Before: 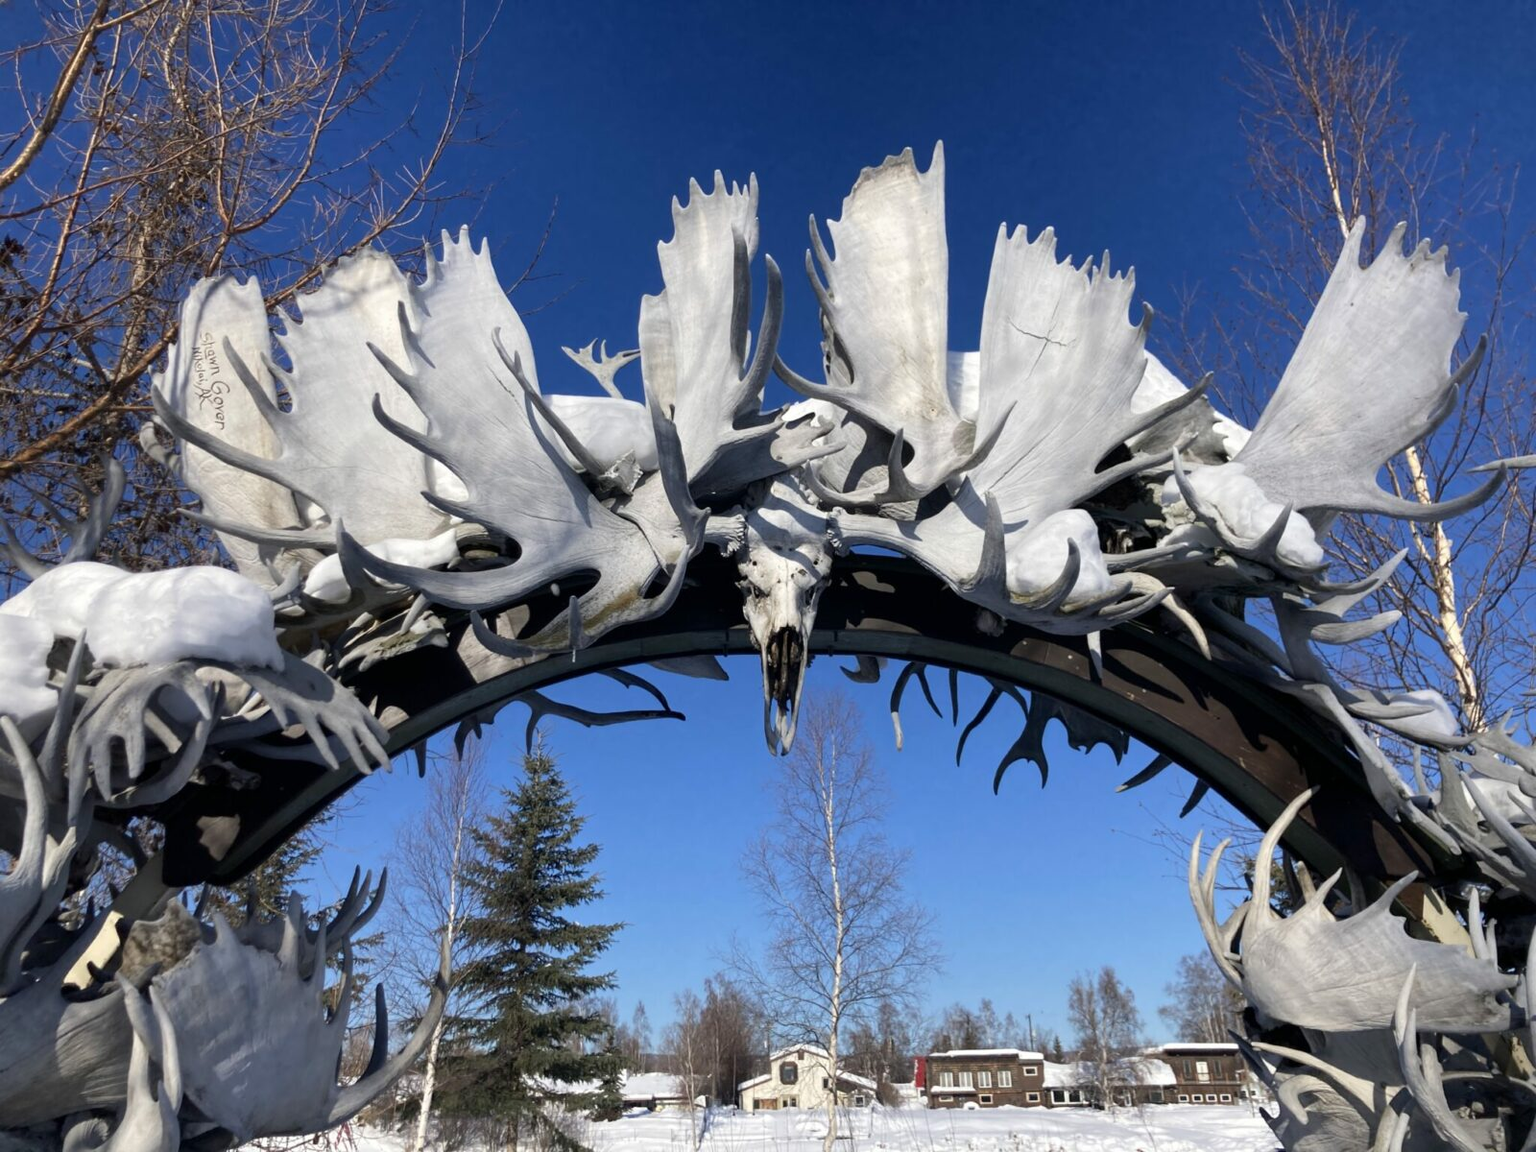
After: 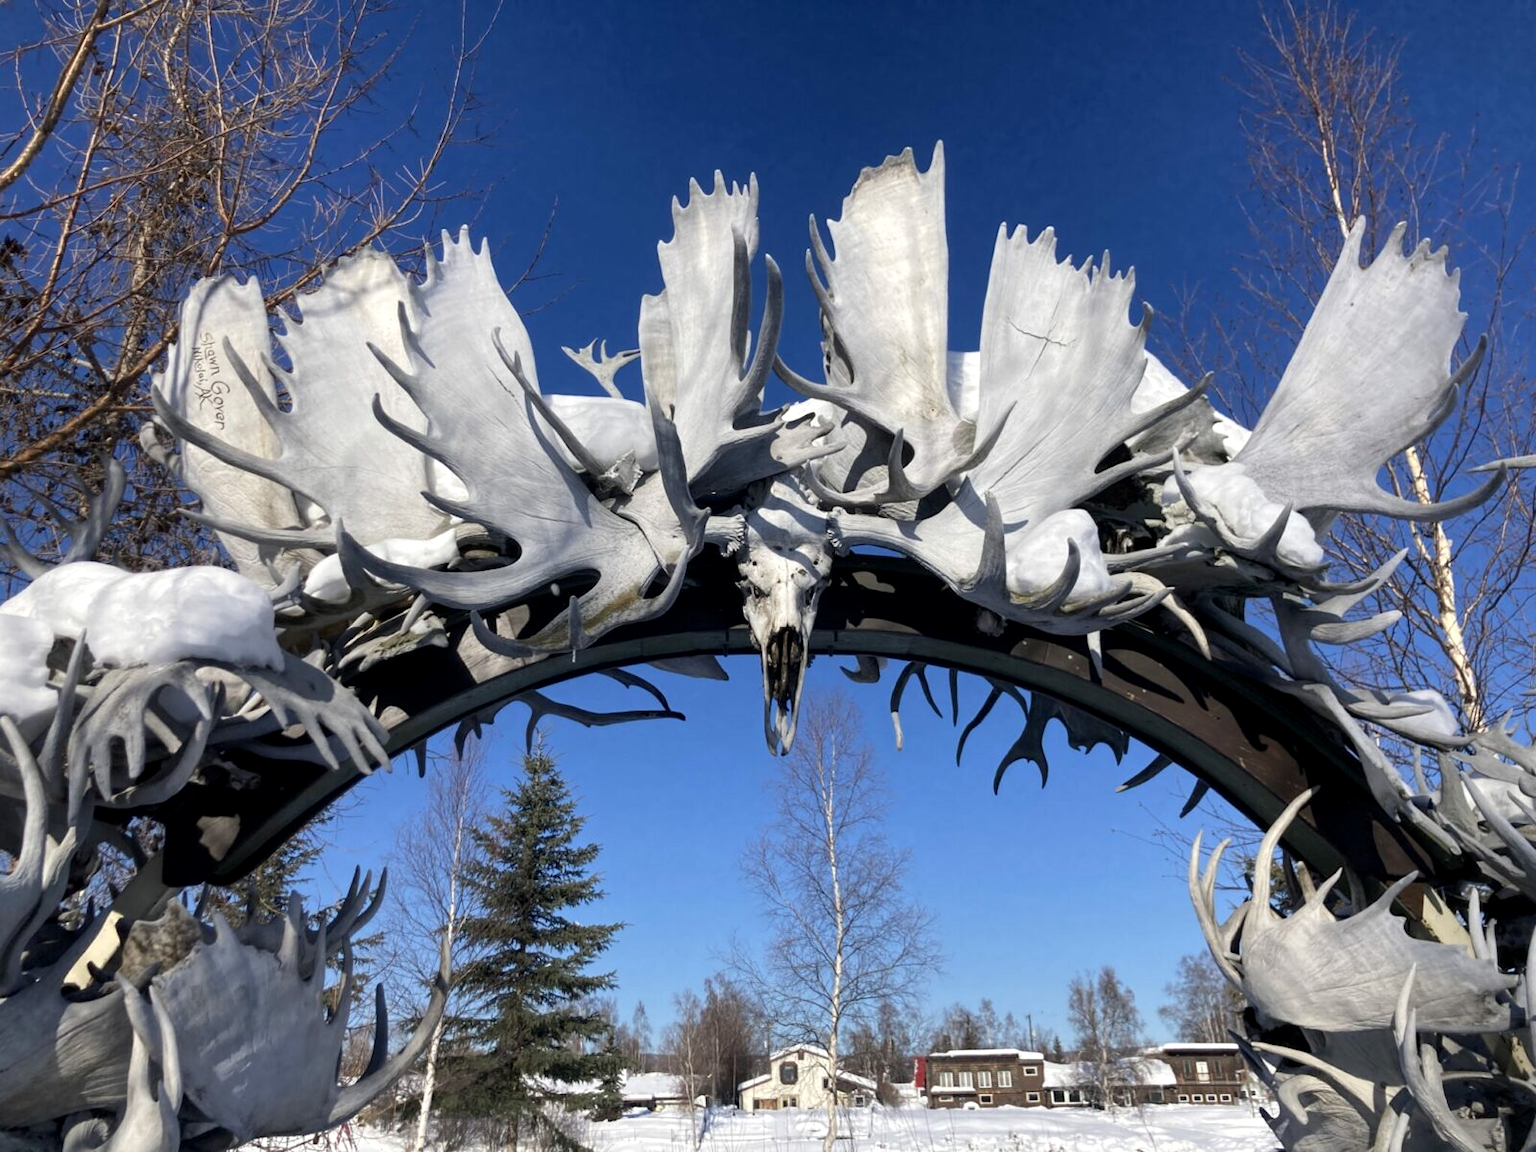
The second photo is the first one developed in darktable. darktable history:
local contrast: highlights 106%, shadows 98%, detail 120%, midtone range 0.2
